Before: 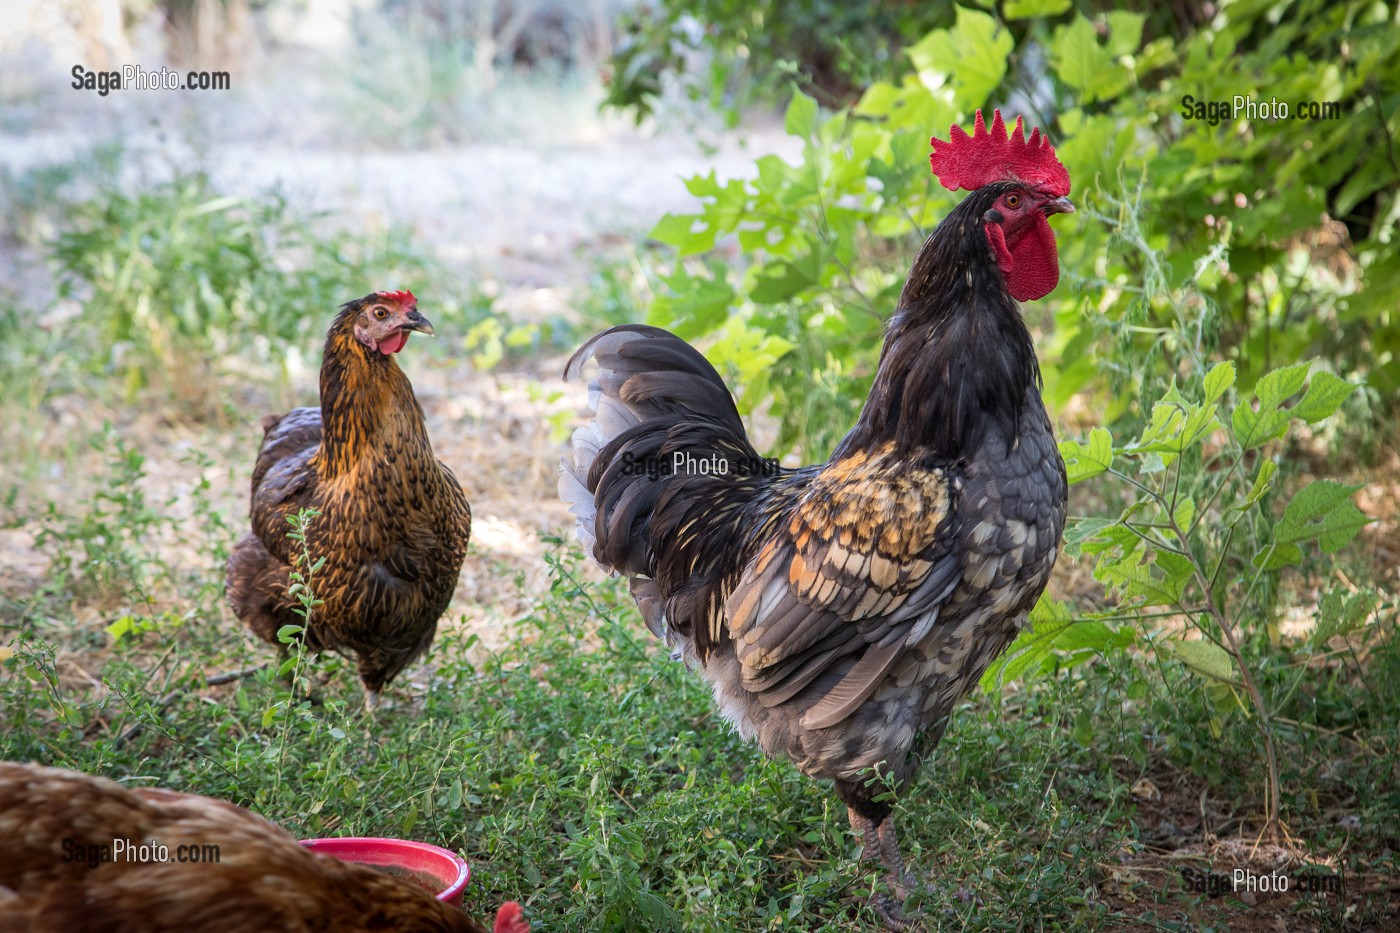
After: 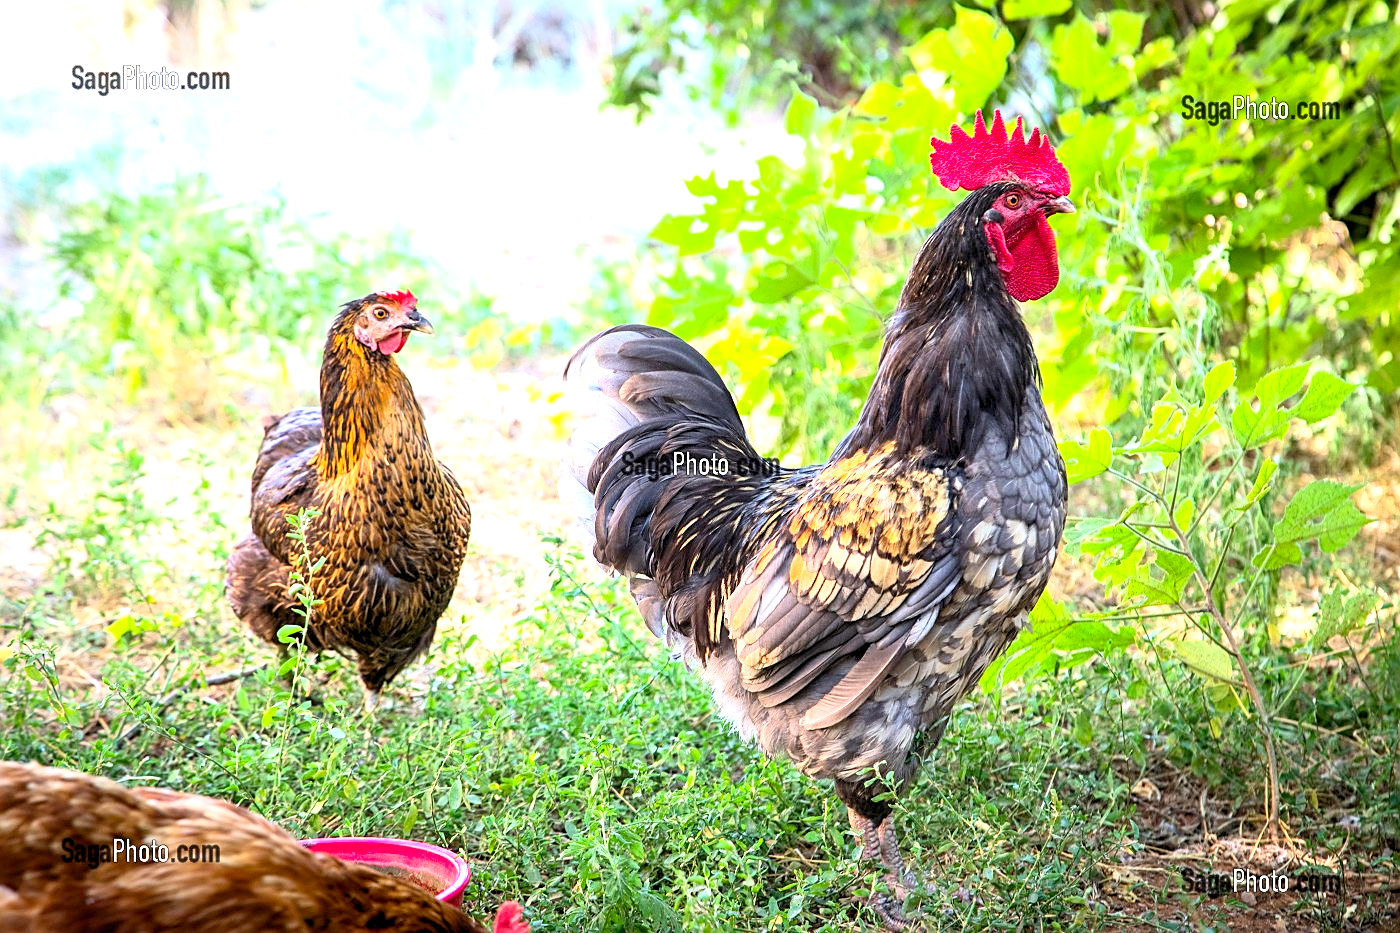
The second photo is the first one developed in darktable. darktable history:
contrast brightness saturation: contrast 0.198, brightness 0.162, saturation 0.22
color balance rgb: global offset › luminance -0.308%, global offset › hue 259.63°, perceptual saturation grading › global saturation 9.937%
exposure: black level correction 0.001, exposure 1.116 EV, compensate highlight preservation false
sharpen: on, module defaults
